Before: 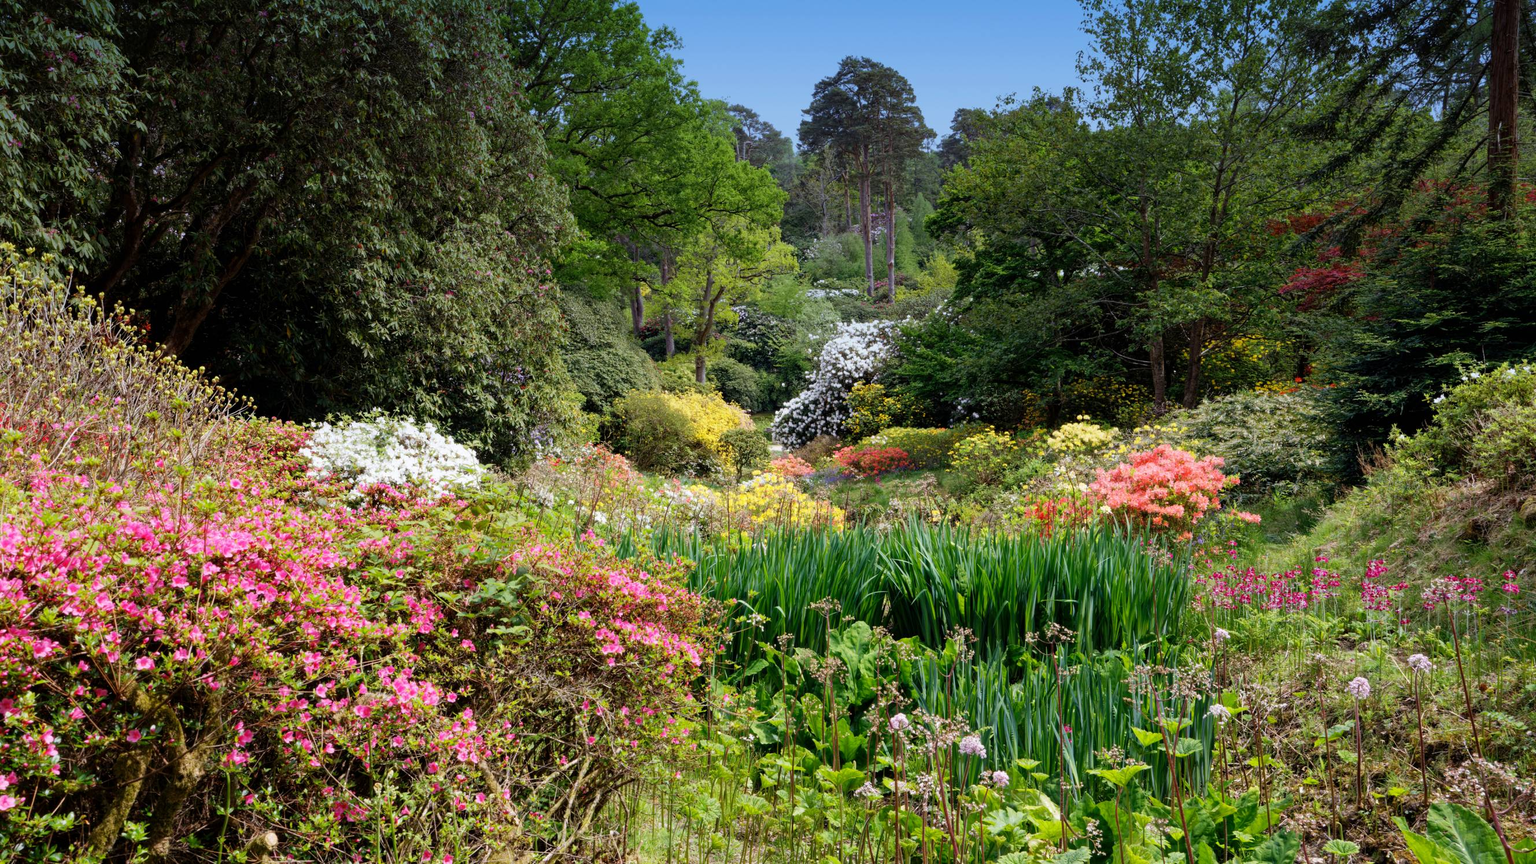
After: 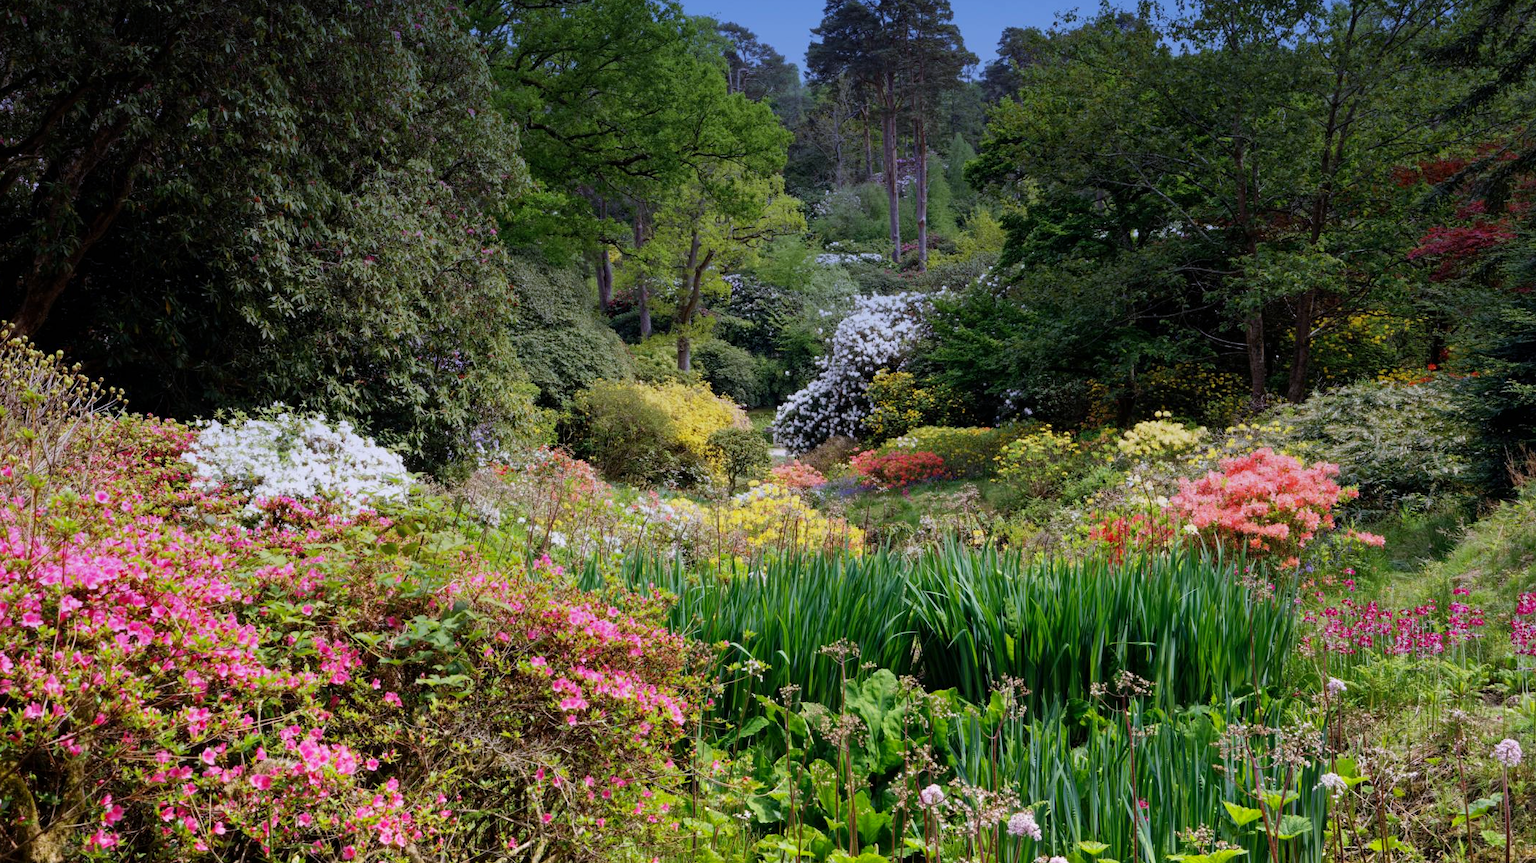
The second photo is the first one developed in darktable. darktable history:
vibrance: vibrance 10%
crop and rotate: left 10.071%, top 10.071%, right 10.02%, bottom 10.02%
graduated density: hue 238.83°, saturation 50%
